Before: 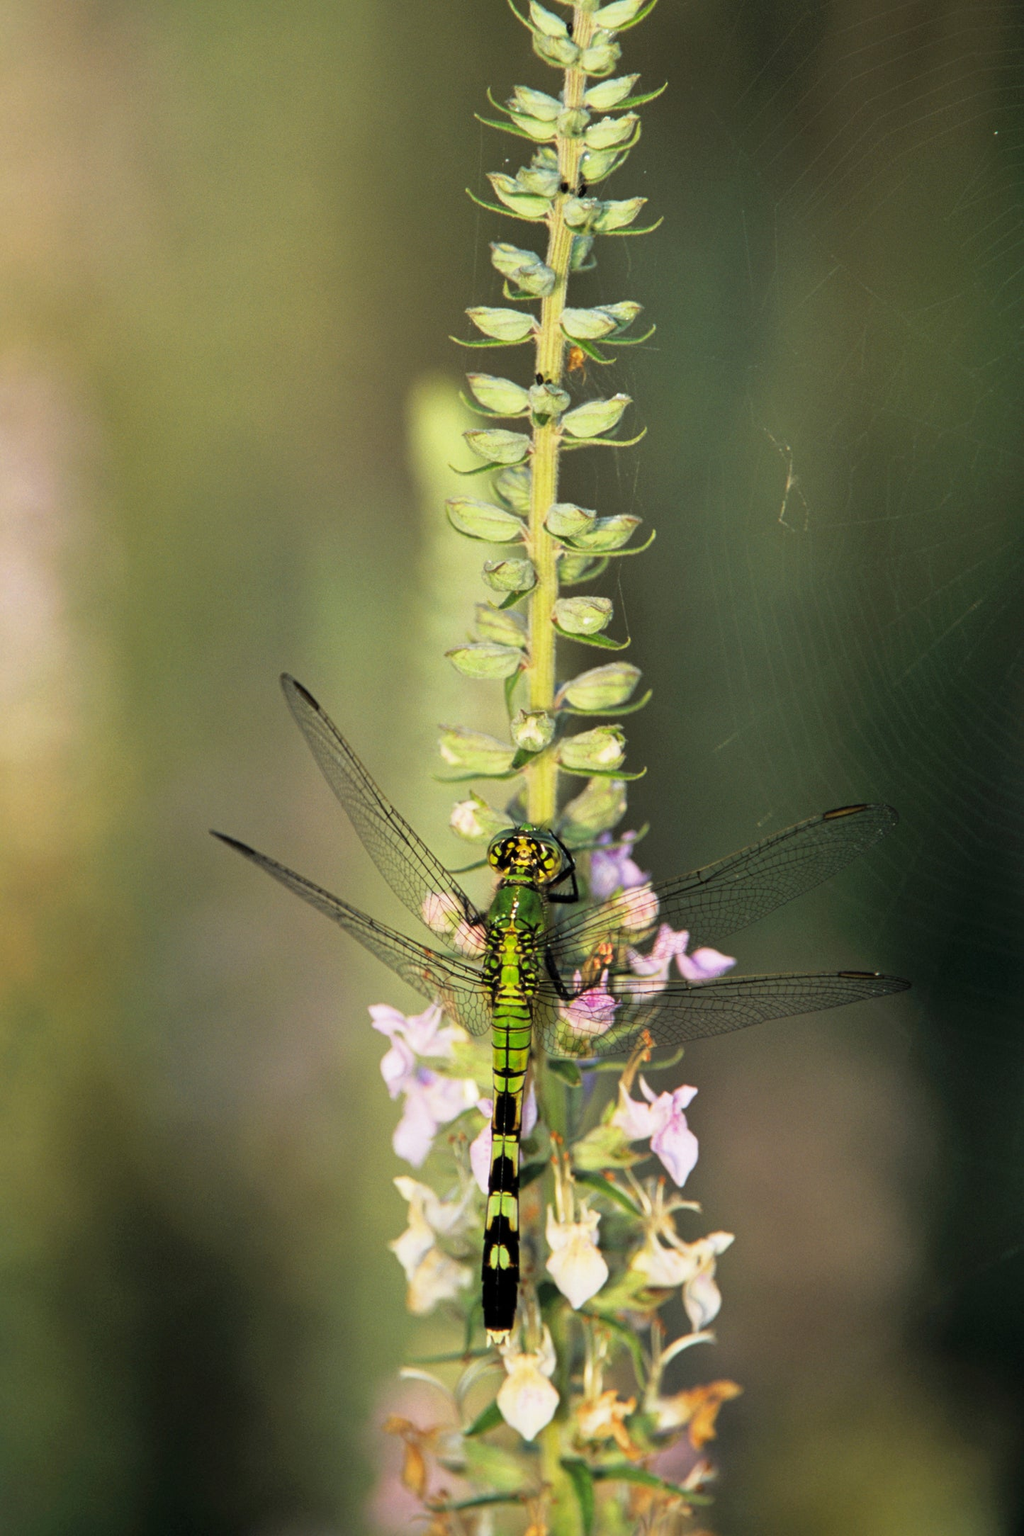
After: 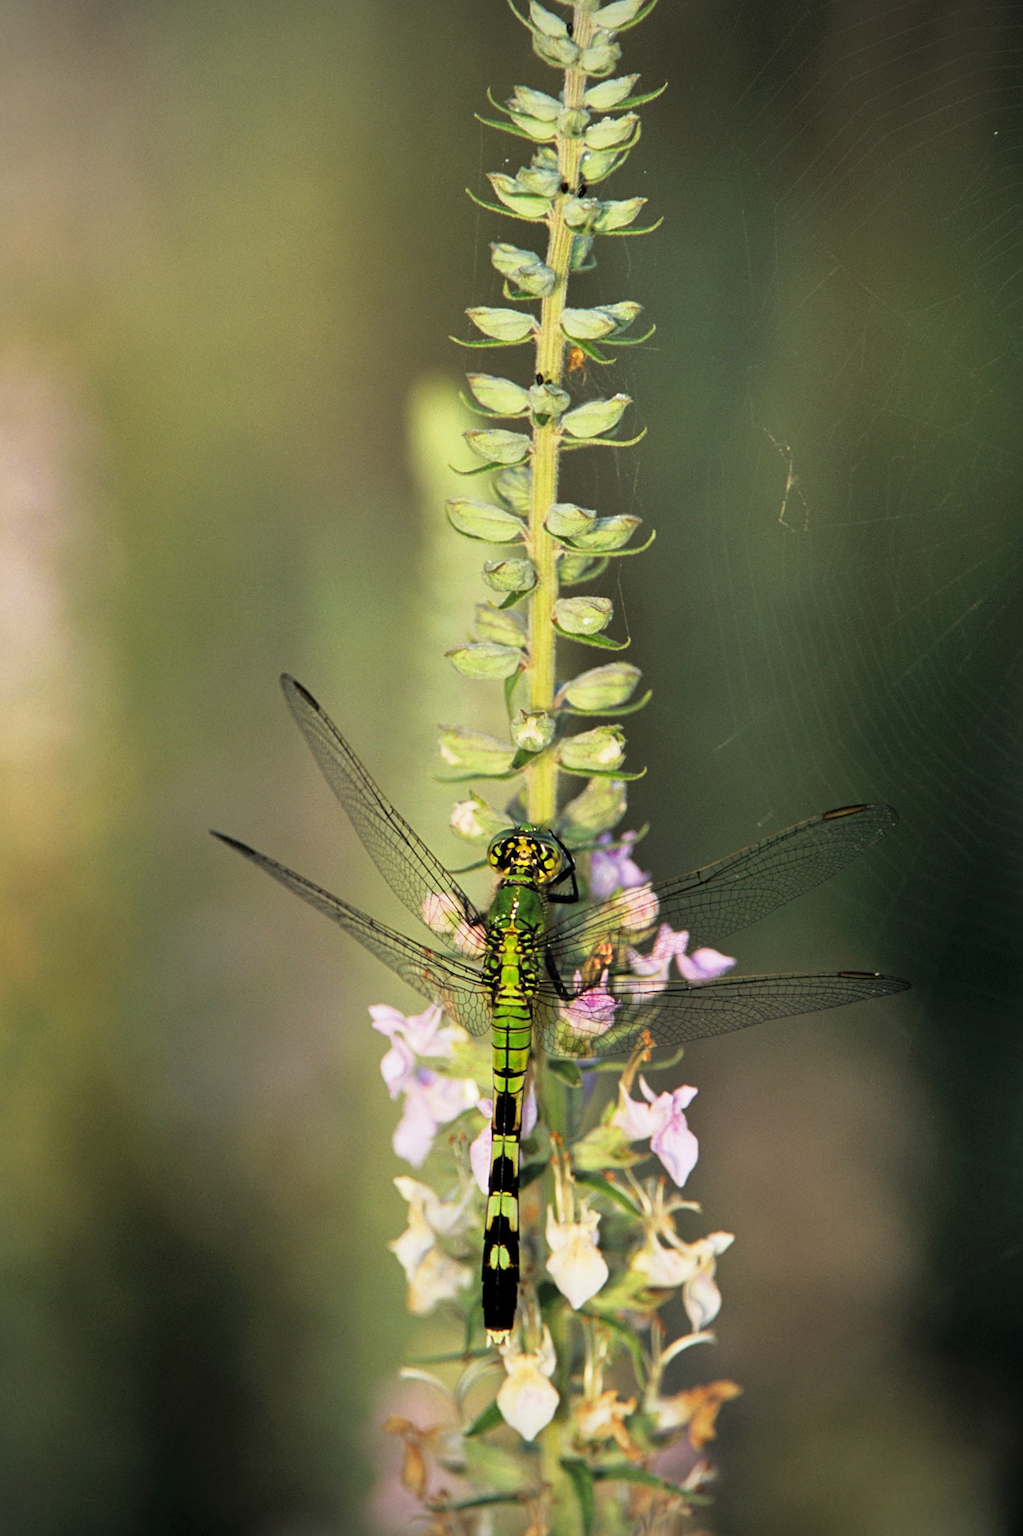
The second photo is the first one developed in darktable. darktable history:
sharpen: amount 0.212
vignetting: on, module defaults
